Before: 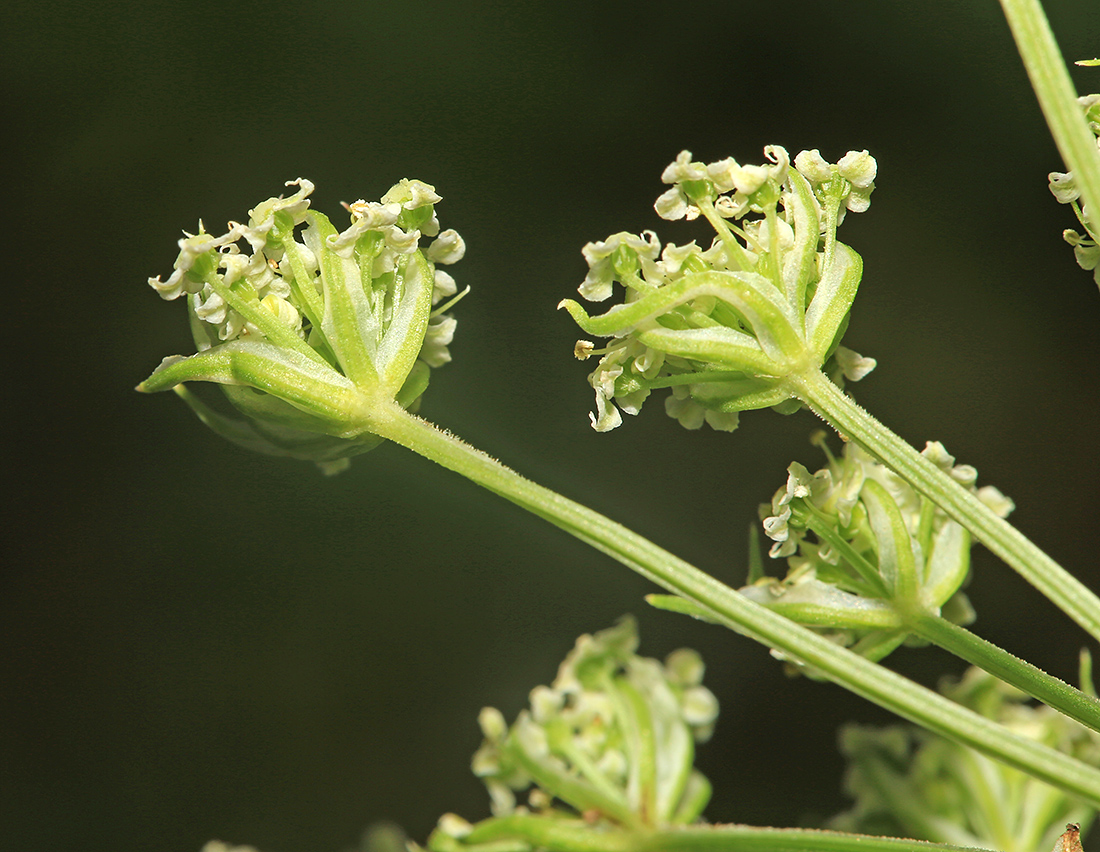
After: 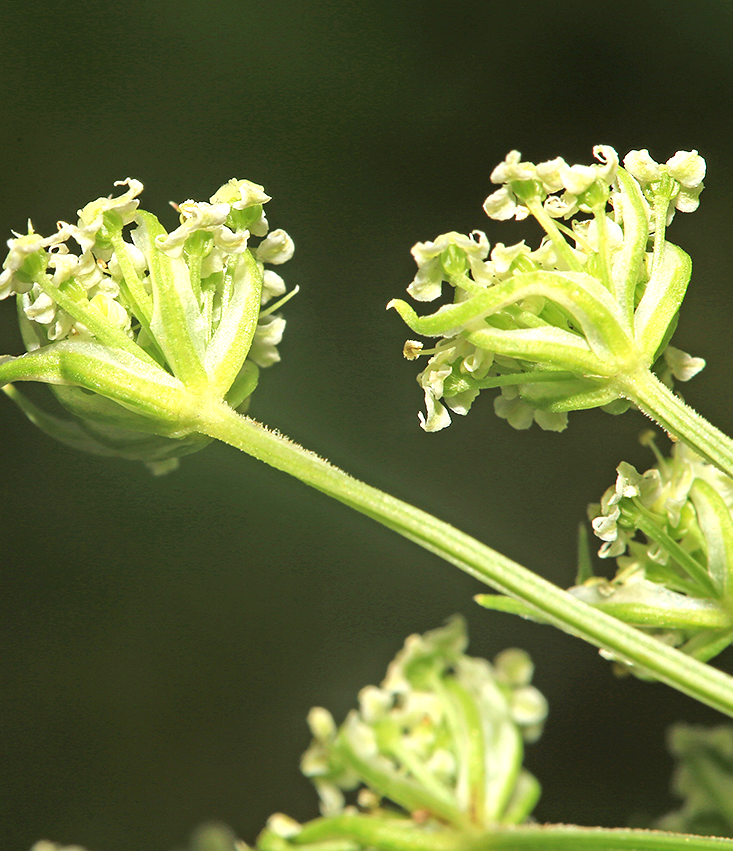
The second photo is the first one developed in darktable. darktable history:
crop and rotate: left 15.546%, right 17.787%
exposure: black level correction 0.001, exposure 0.5 EV, compensate exposure bias true, compensate highlight preservation false
